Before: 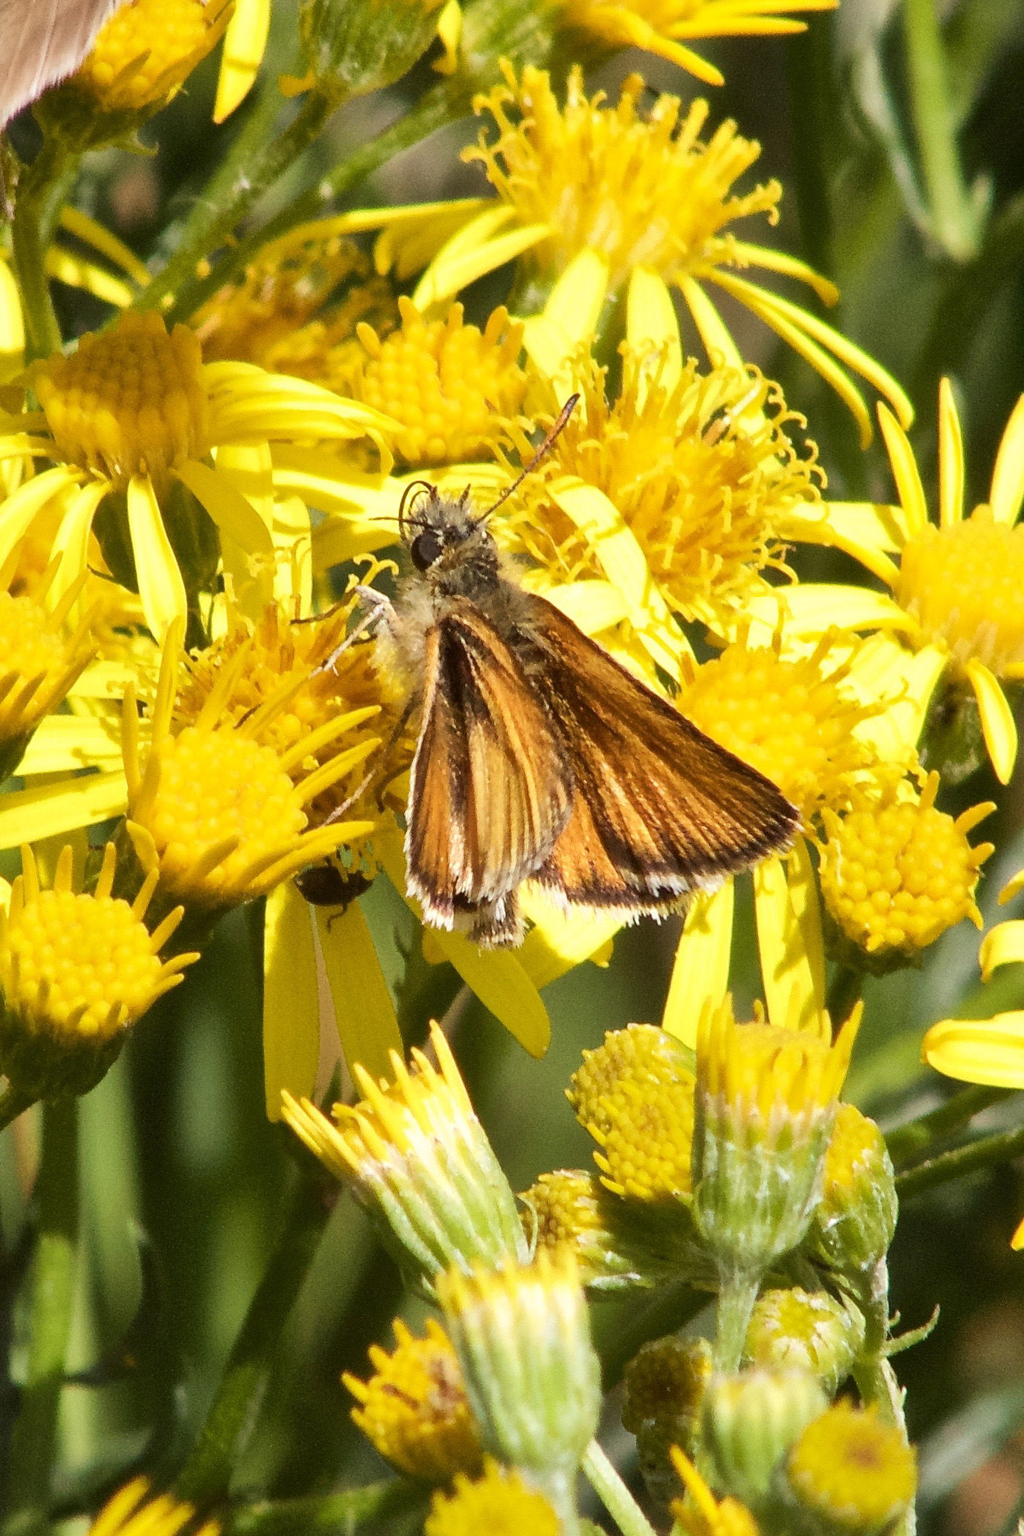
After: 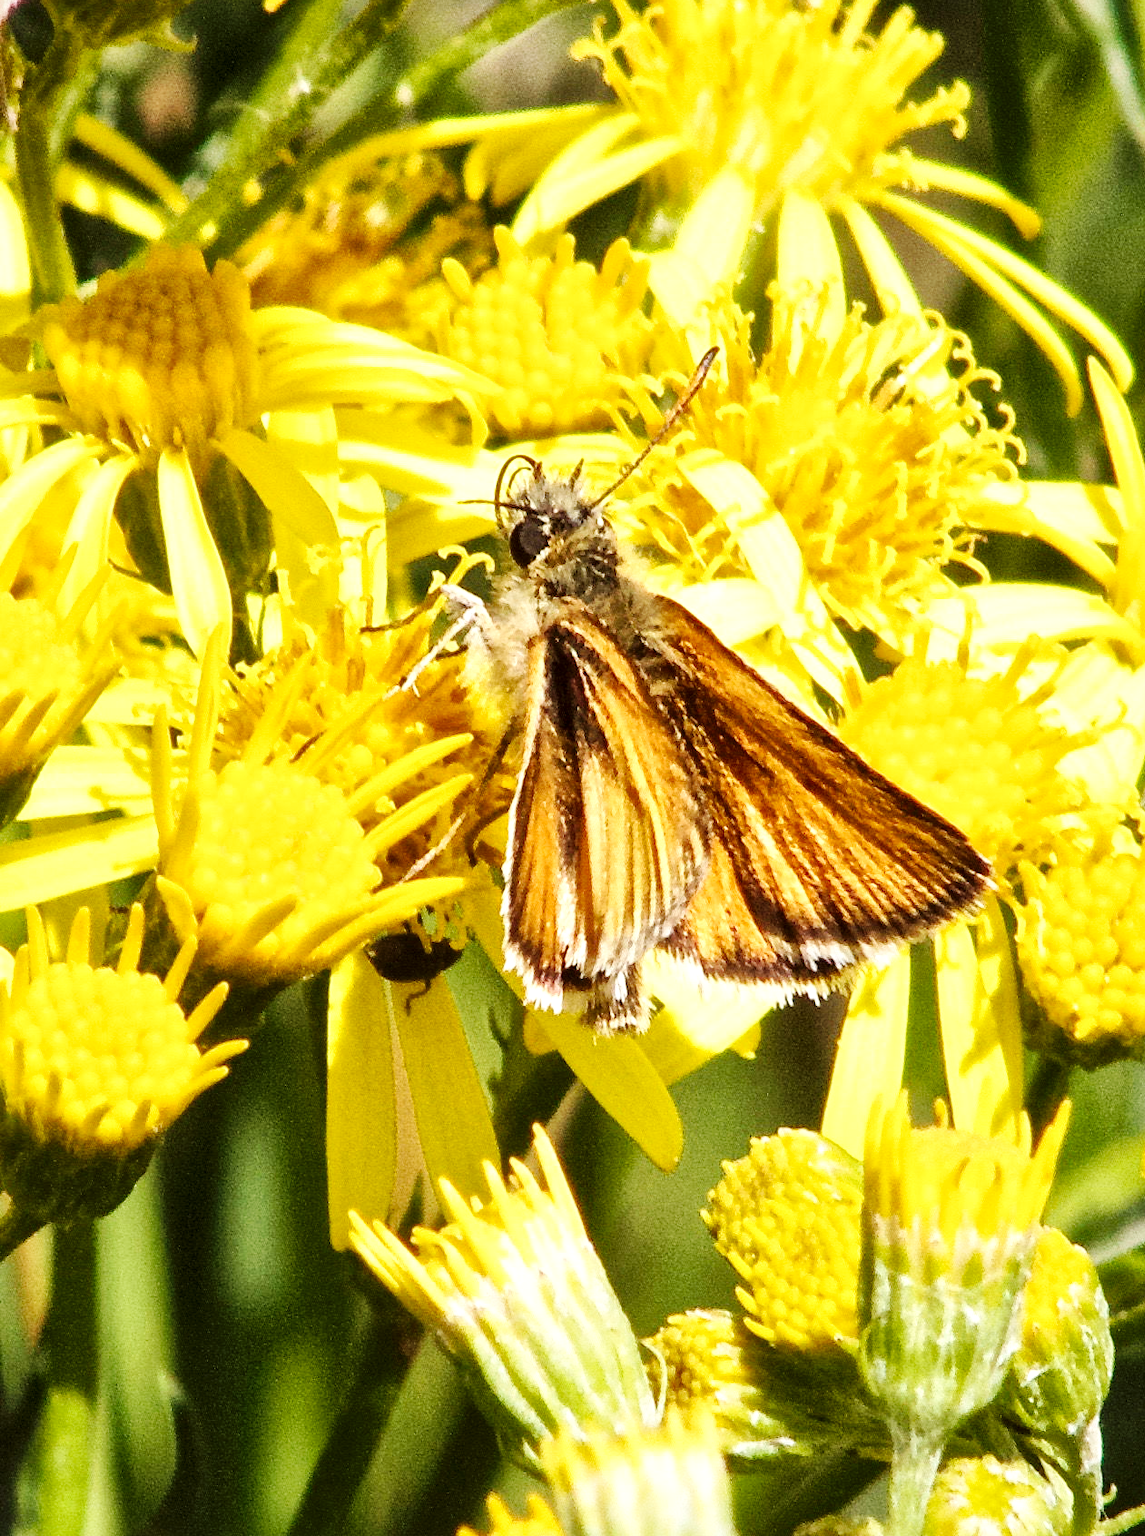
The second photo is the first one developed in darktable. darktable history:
crop: top 7.471%, right 9.745%, bottom 11.91%
local contrast: mode bilateral grid, contrast 20, coarseness 21, detail 150%, midtone range 0.2
base curve: curves: ch0 [(0, 0) (0.032, 0.025) (0.121, 0.166) (0.206, 0.329) (0.605, 0.79) (1, 1)], preserve colors none
exposure: exposure 0.205 EV, compensate highlight preservation false
